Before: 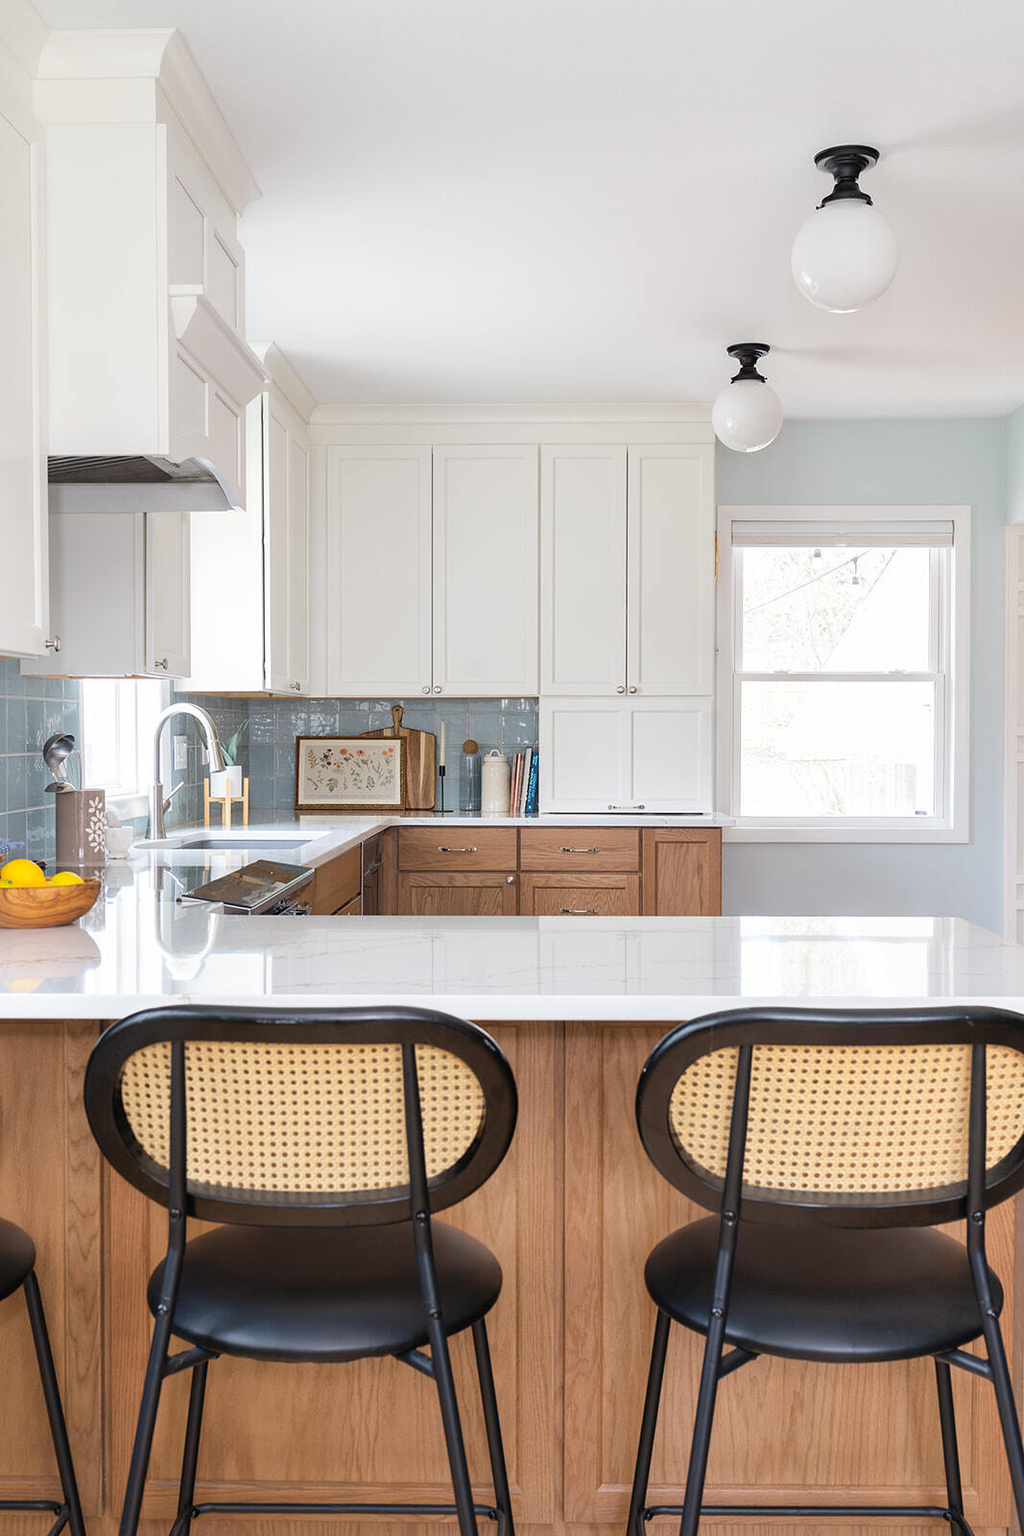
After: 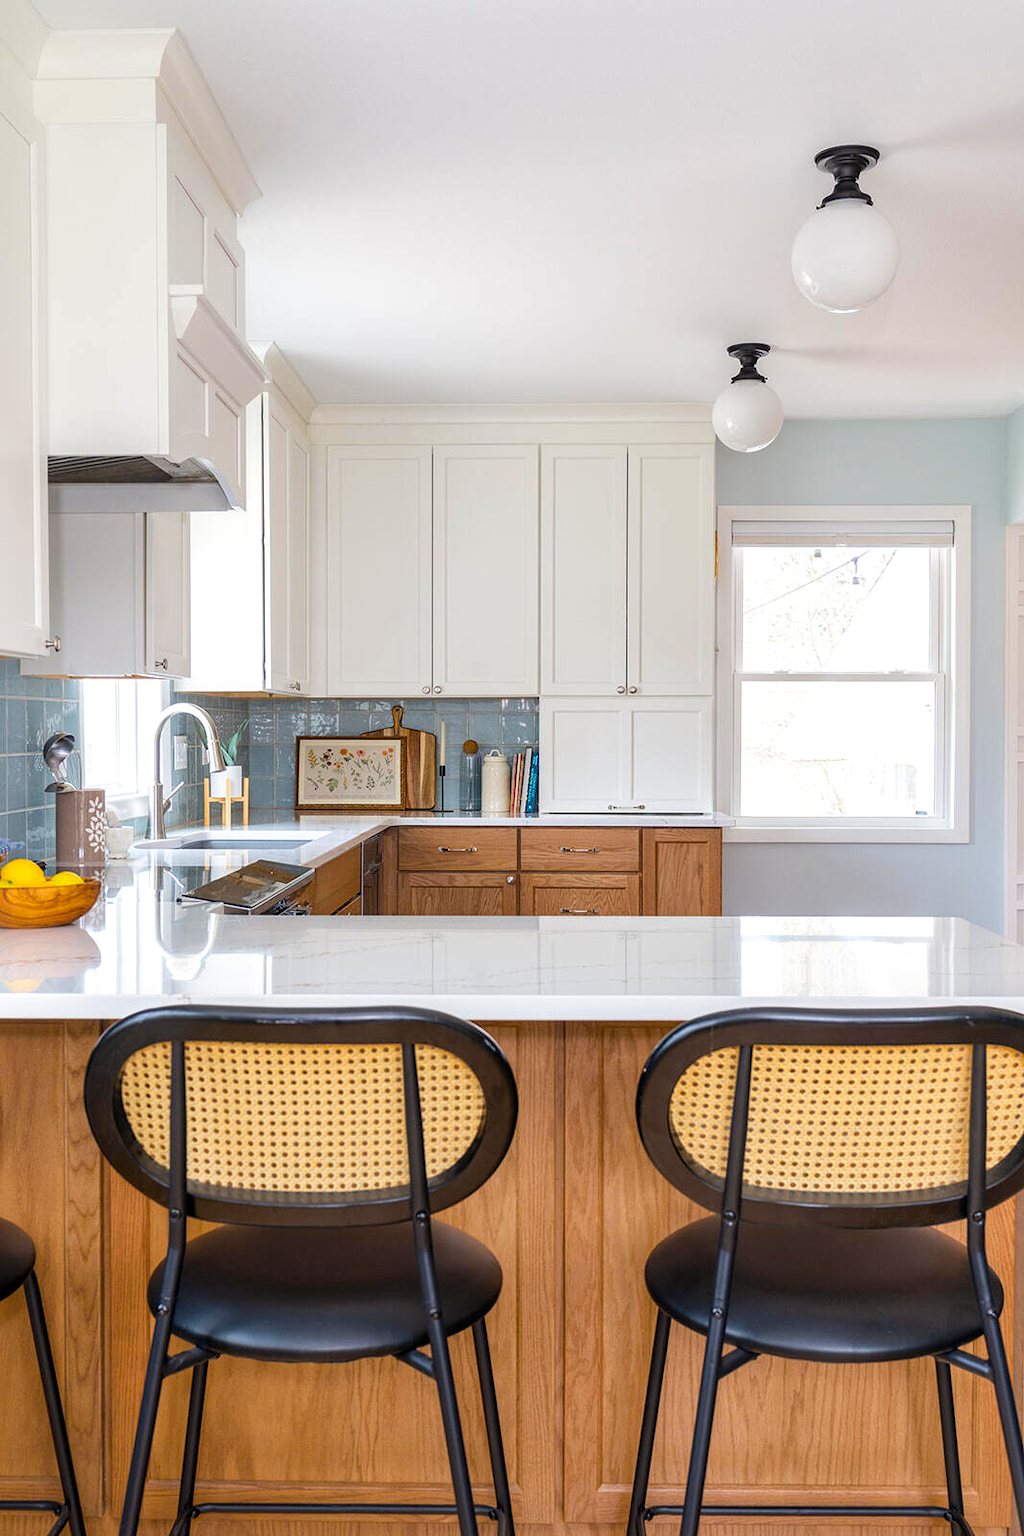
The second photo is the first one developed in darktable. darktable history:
local contrast: on, module defaults
color balance rgb: perceptual saturation grading › global saturation 30%, global vibrance 20%
